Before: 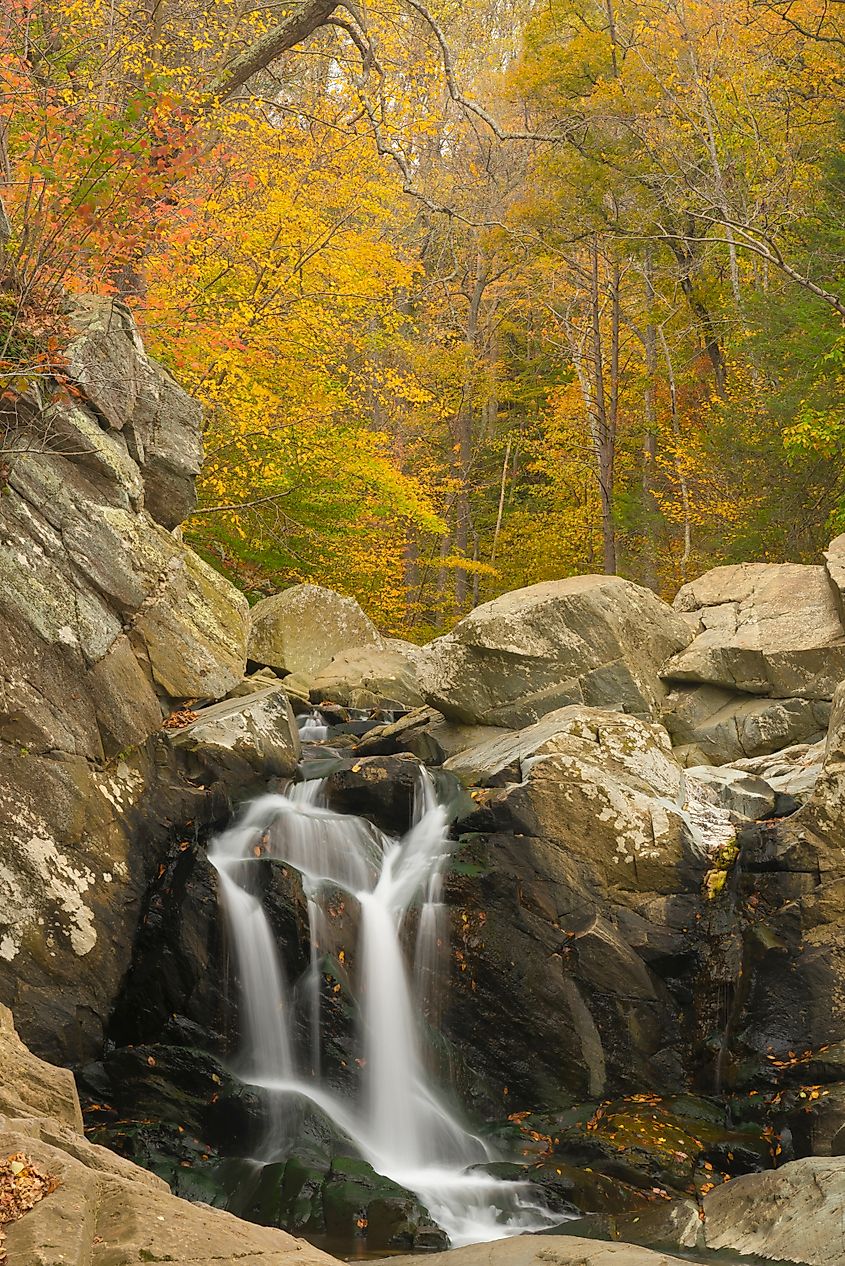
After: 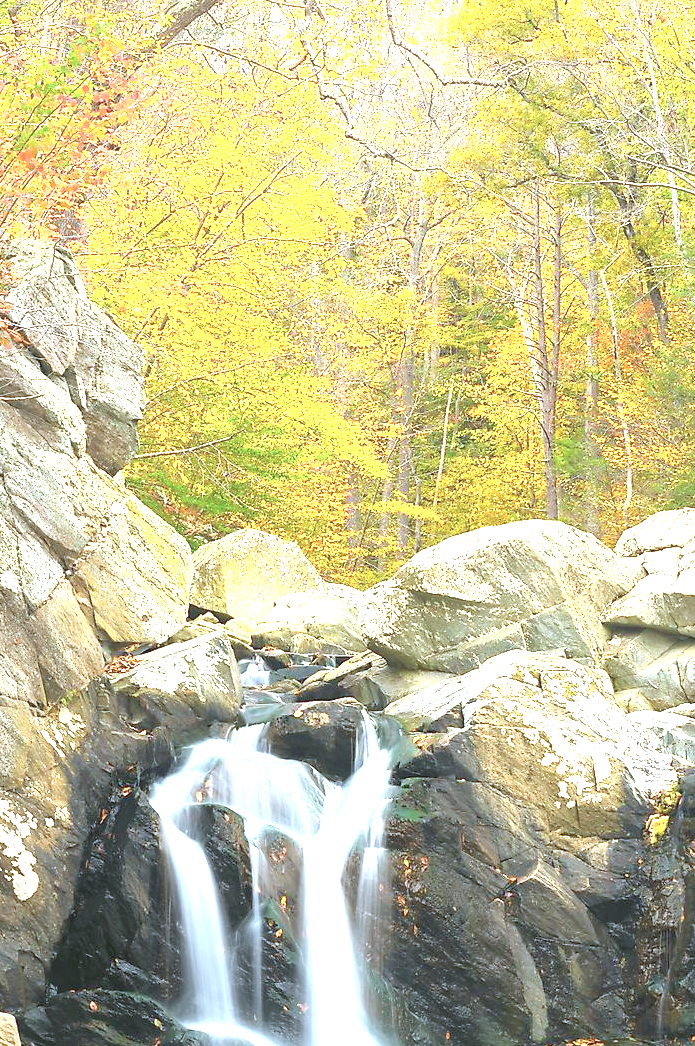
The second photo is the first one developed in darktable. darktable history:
exposure: exposure 2.205 EV, compensate highlight preservation false
color calibration: illuminant custom, x 0.39, y 0.387, temperature 3820.81 K
local contrast: mode bilateral grid, contrast 19, coarseness 50, detail 120%, midtone range 0.2
contrast brightness saturation: contrast -0.146, brightness 0.045, saturation -0.116
crop and rotate: left 7.034%, top 4.42%, right 10.617%, bottom 12.922%
